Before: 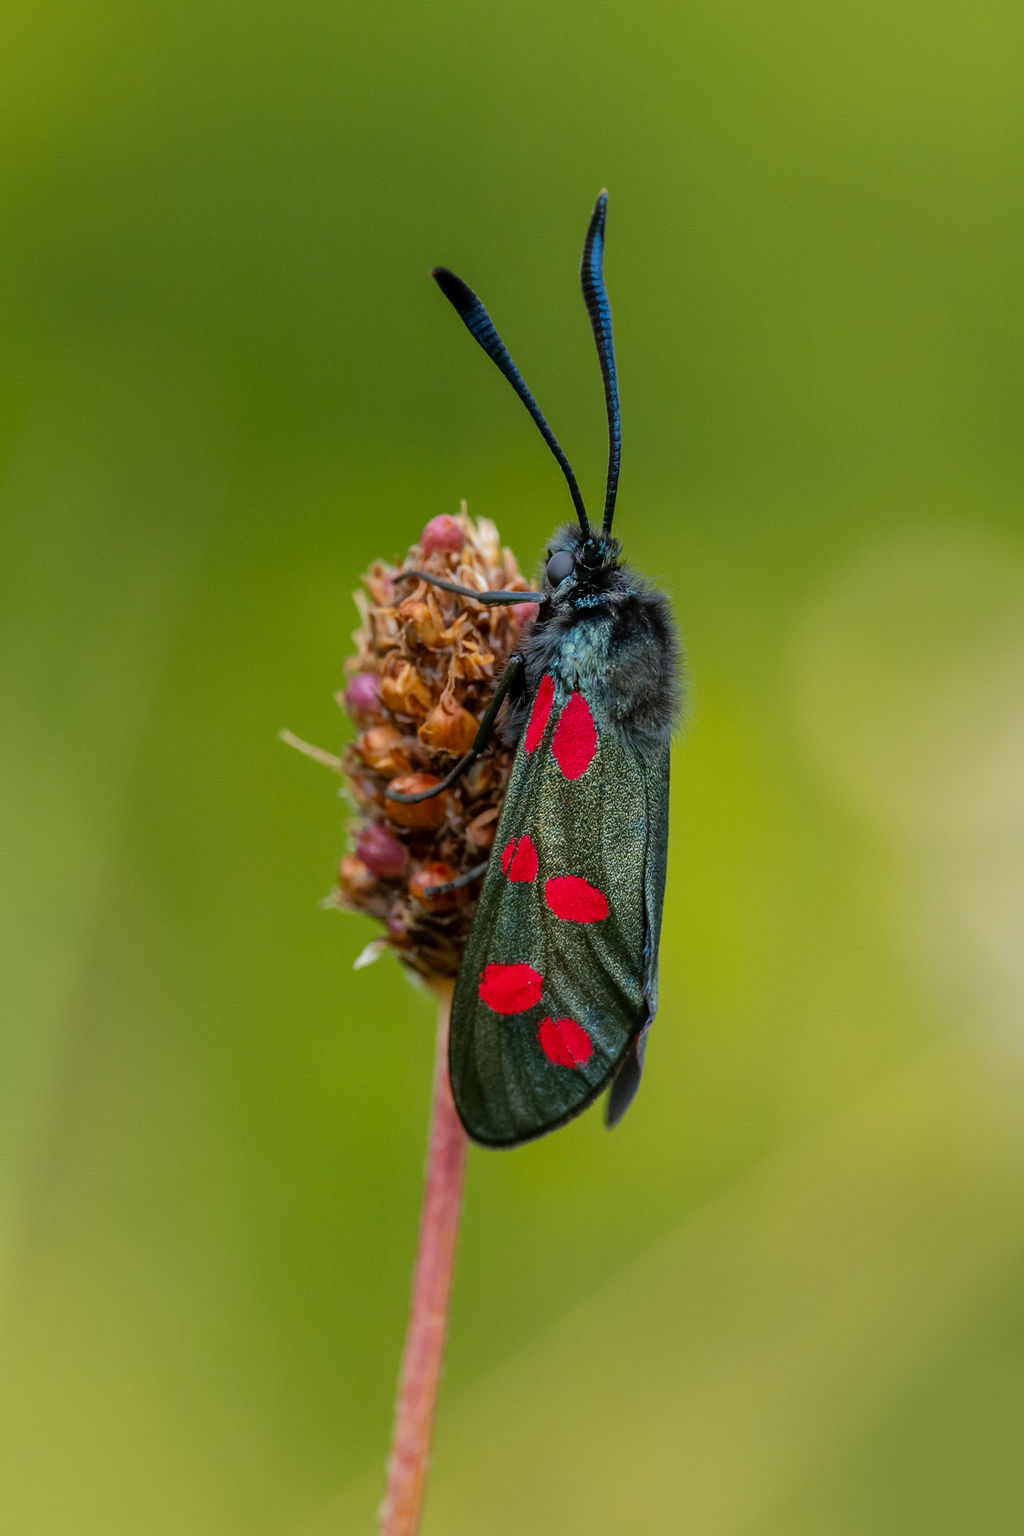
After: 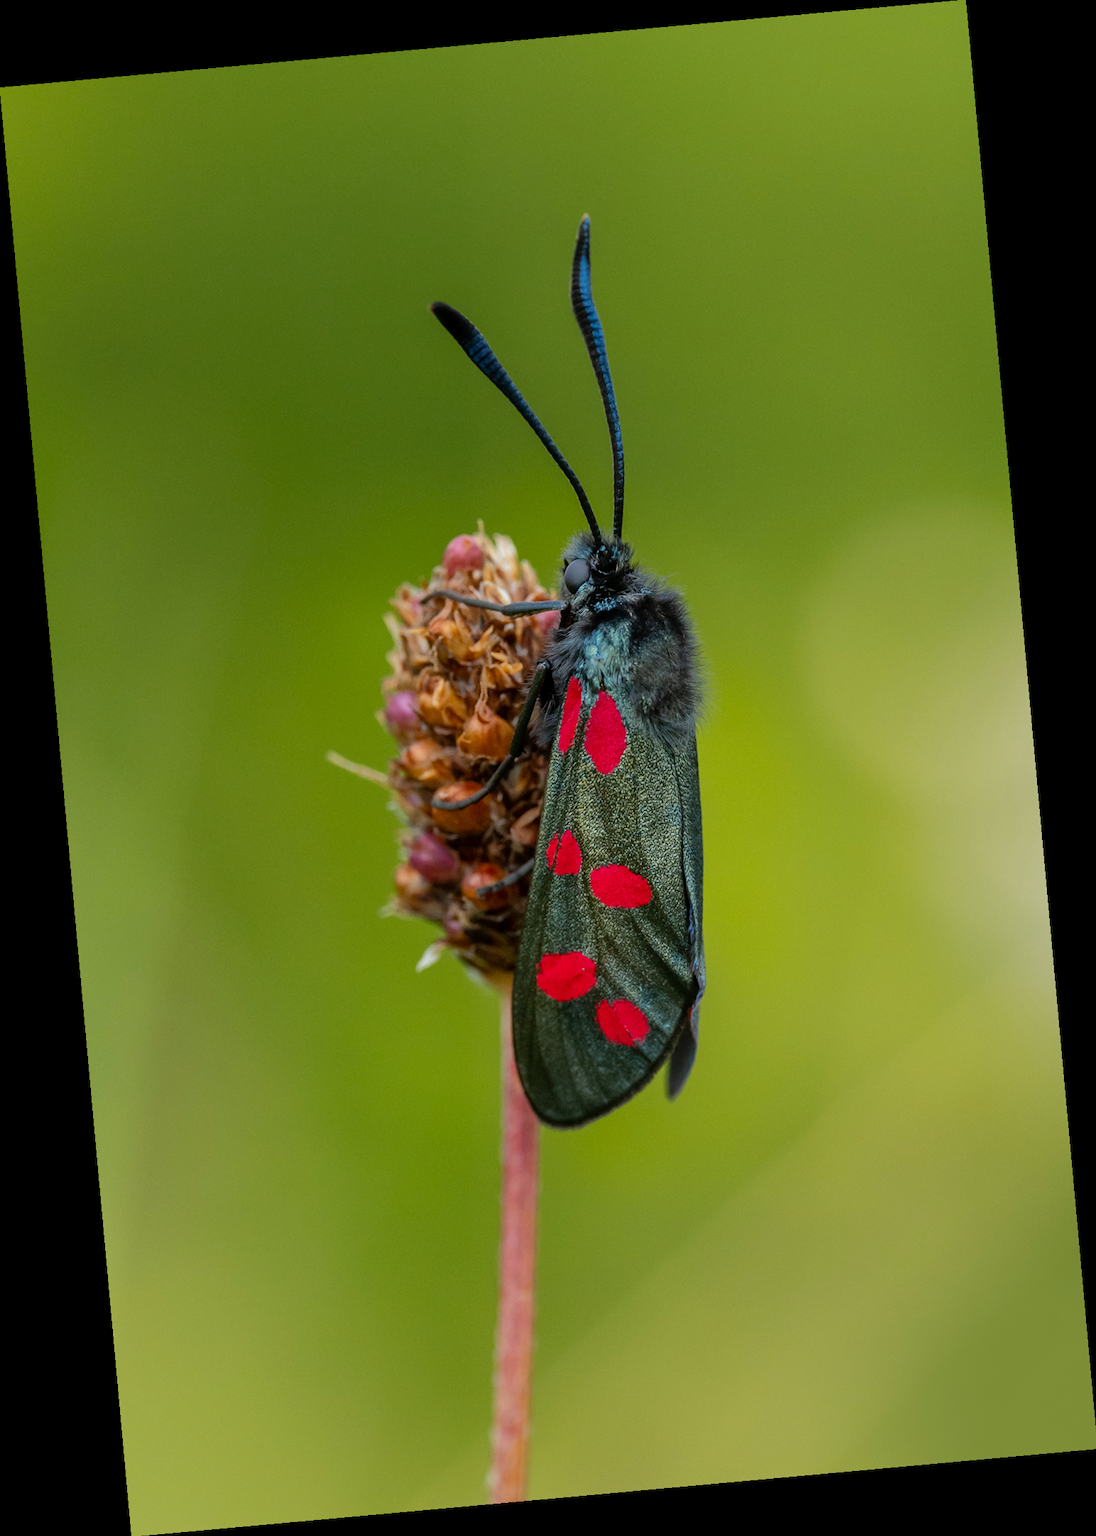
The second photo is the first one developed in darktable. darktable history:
white balance: red 0.978, blue 0.999
rotate and perspective: rotation -5.2°, automatic cropping off
